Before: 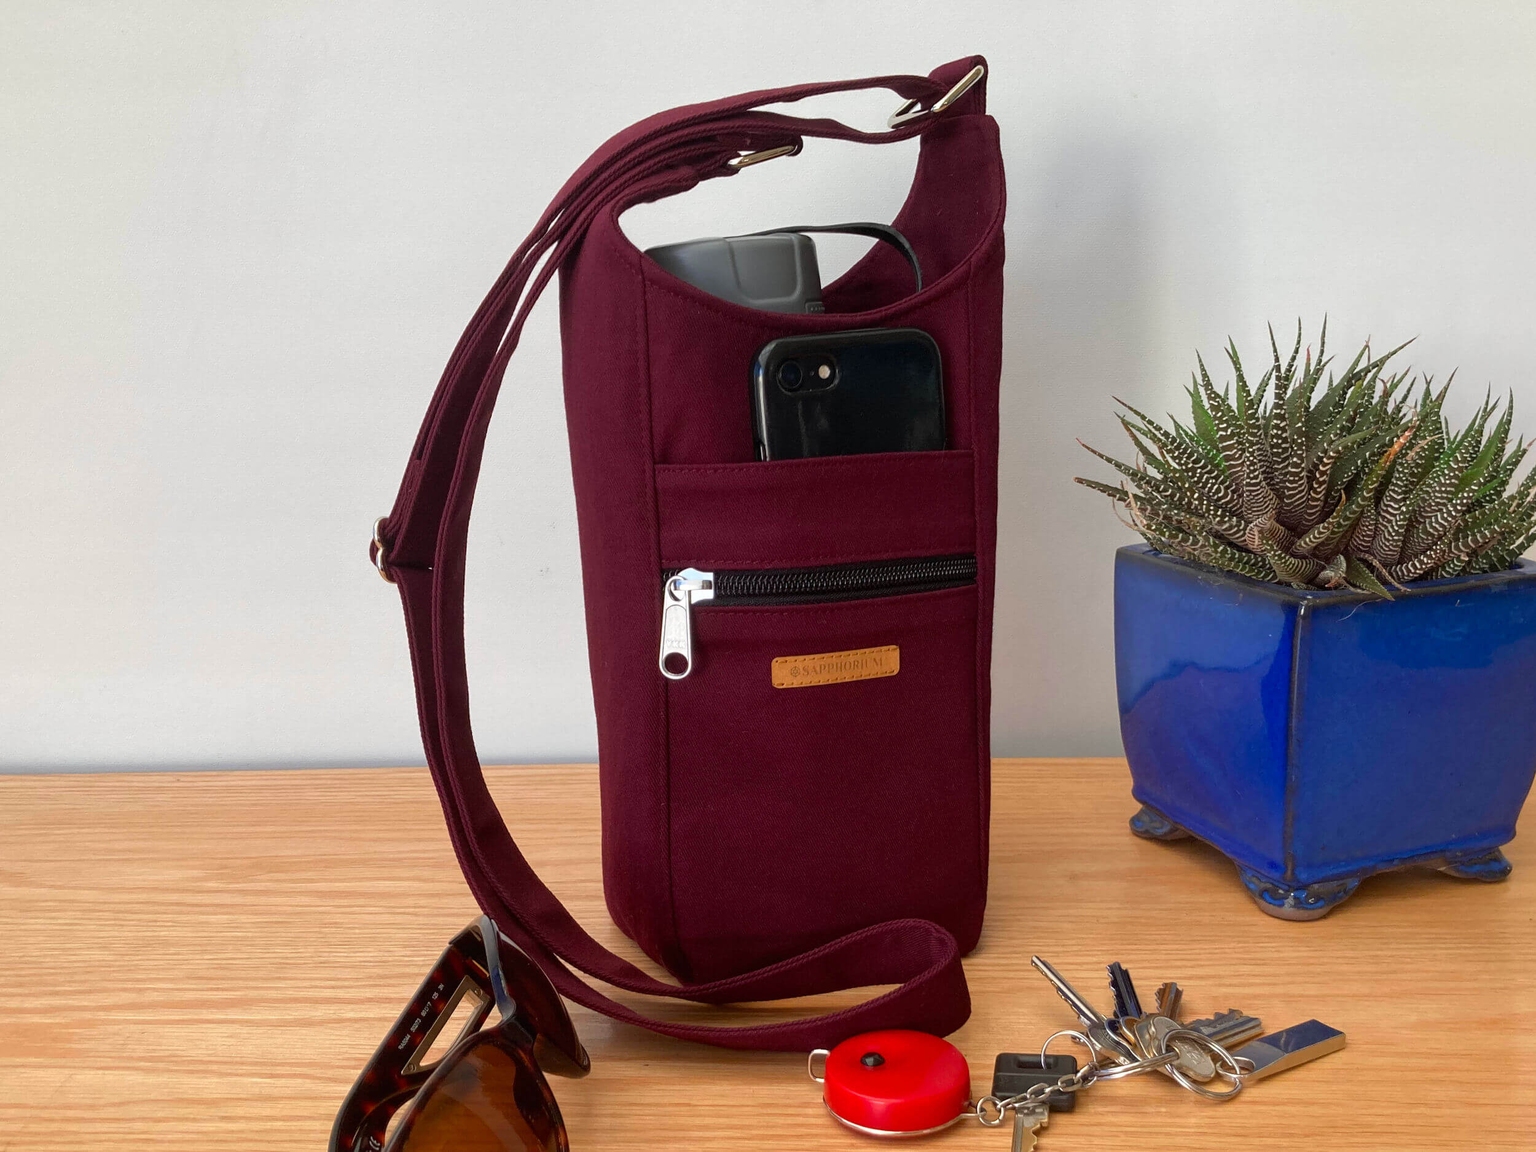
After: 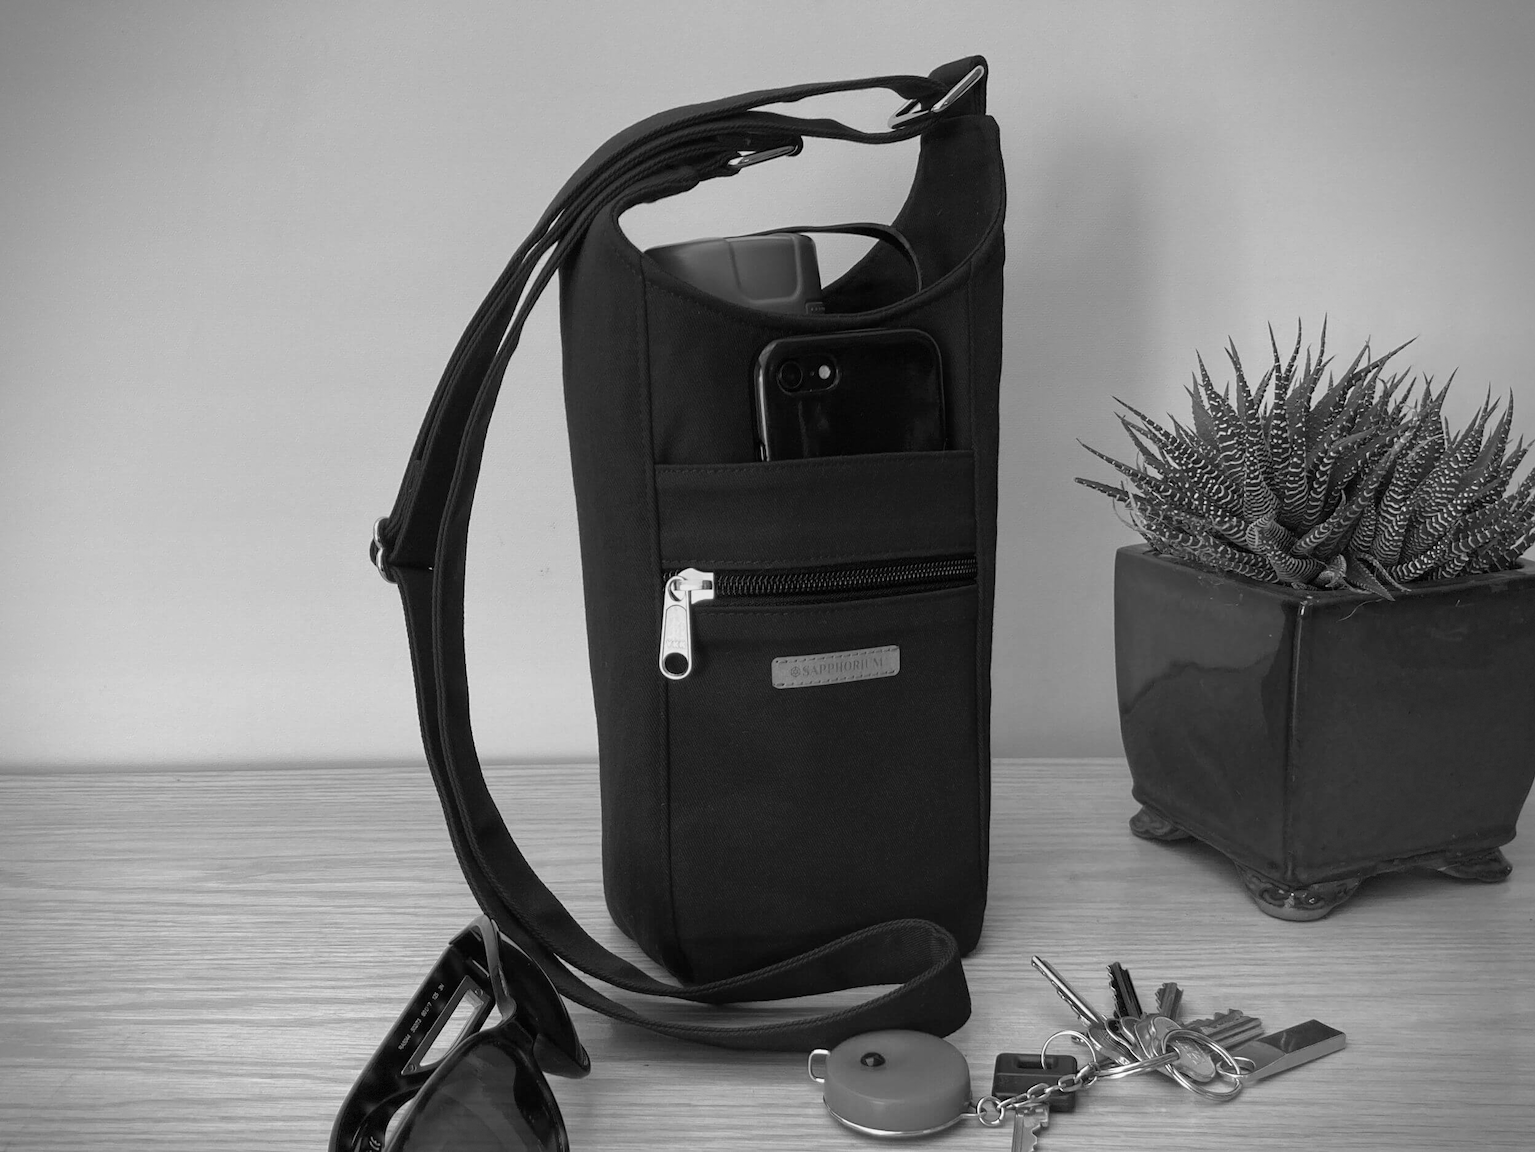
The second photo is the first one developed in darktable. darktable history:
vignetting: dithering 8-bit output, unbound false
graduated density: on, module defaults
monochrome: a -6.99, b 35.61, size 1.4
